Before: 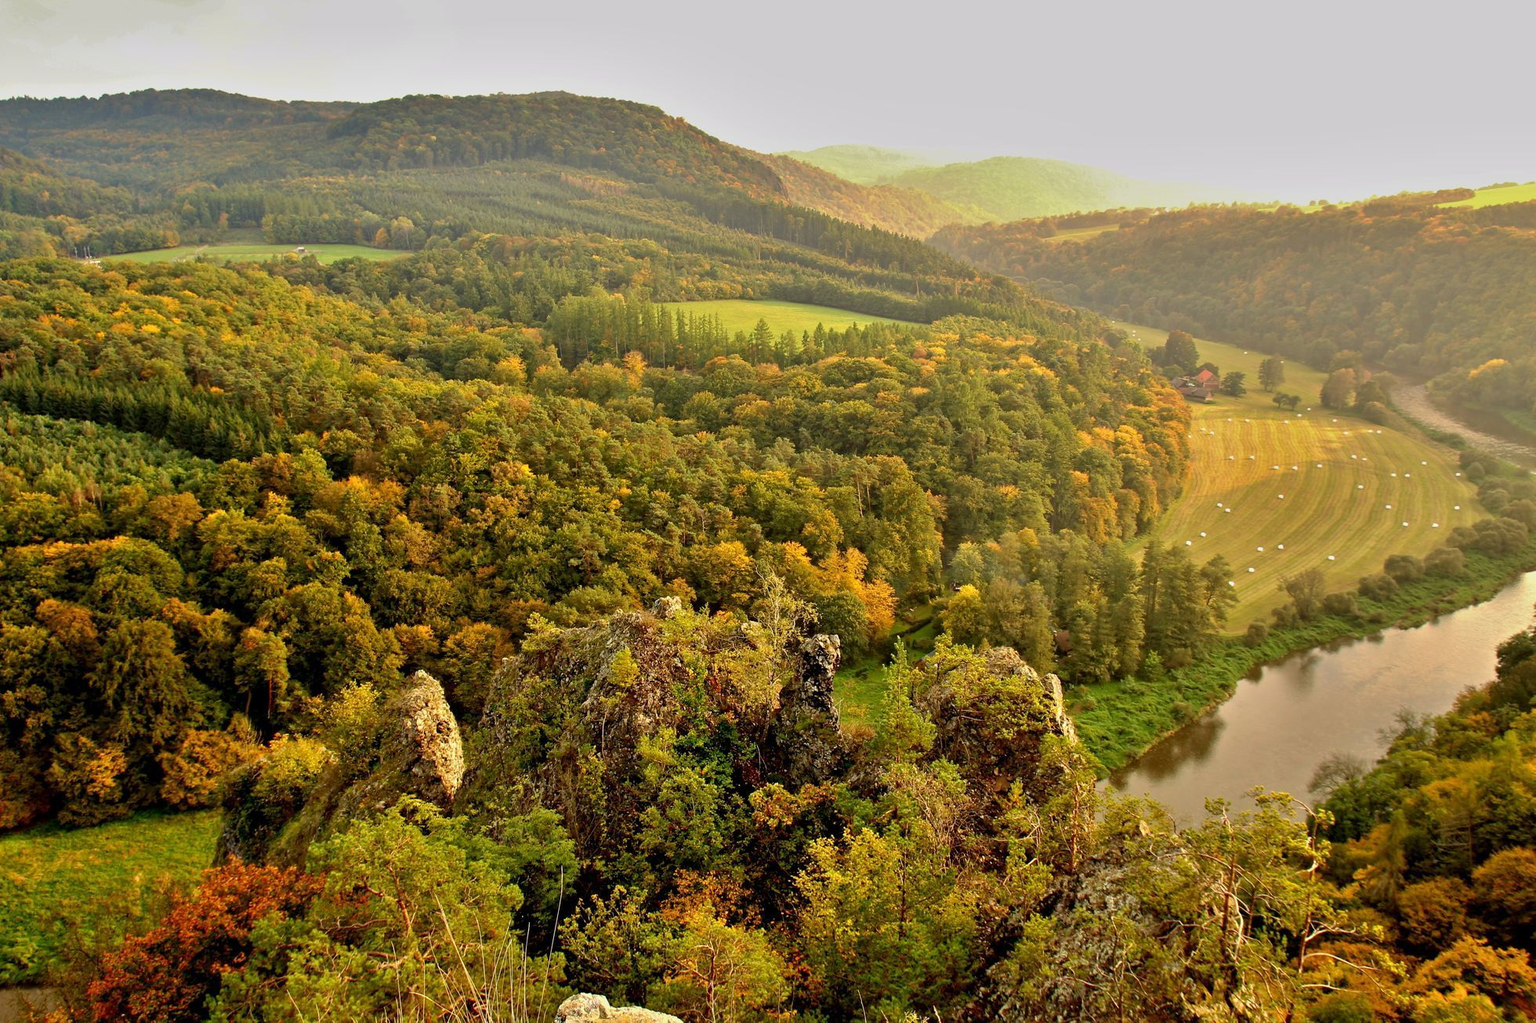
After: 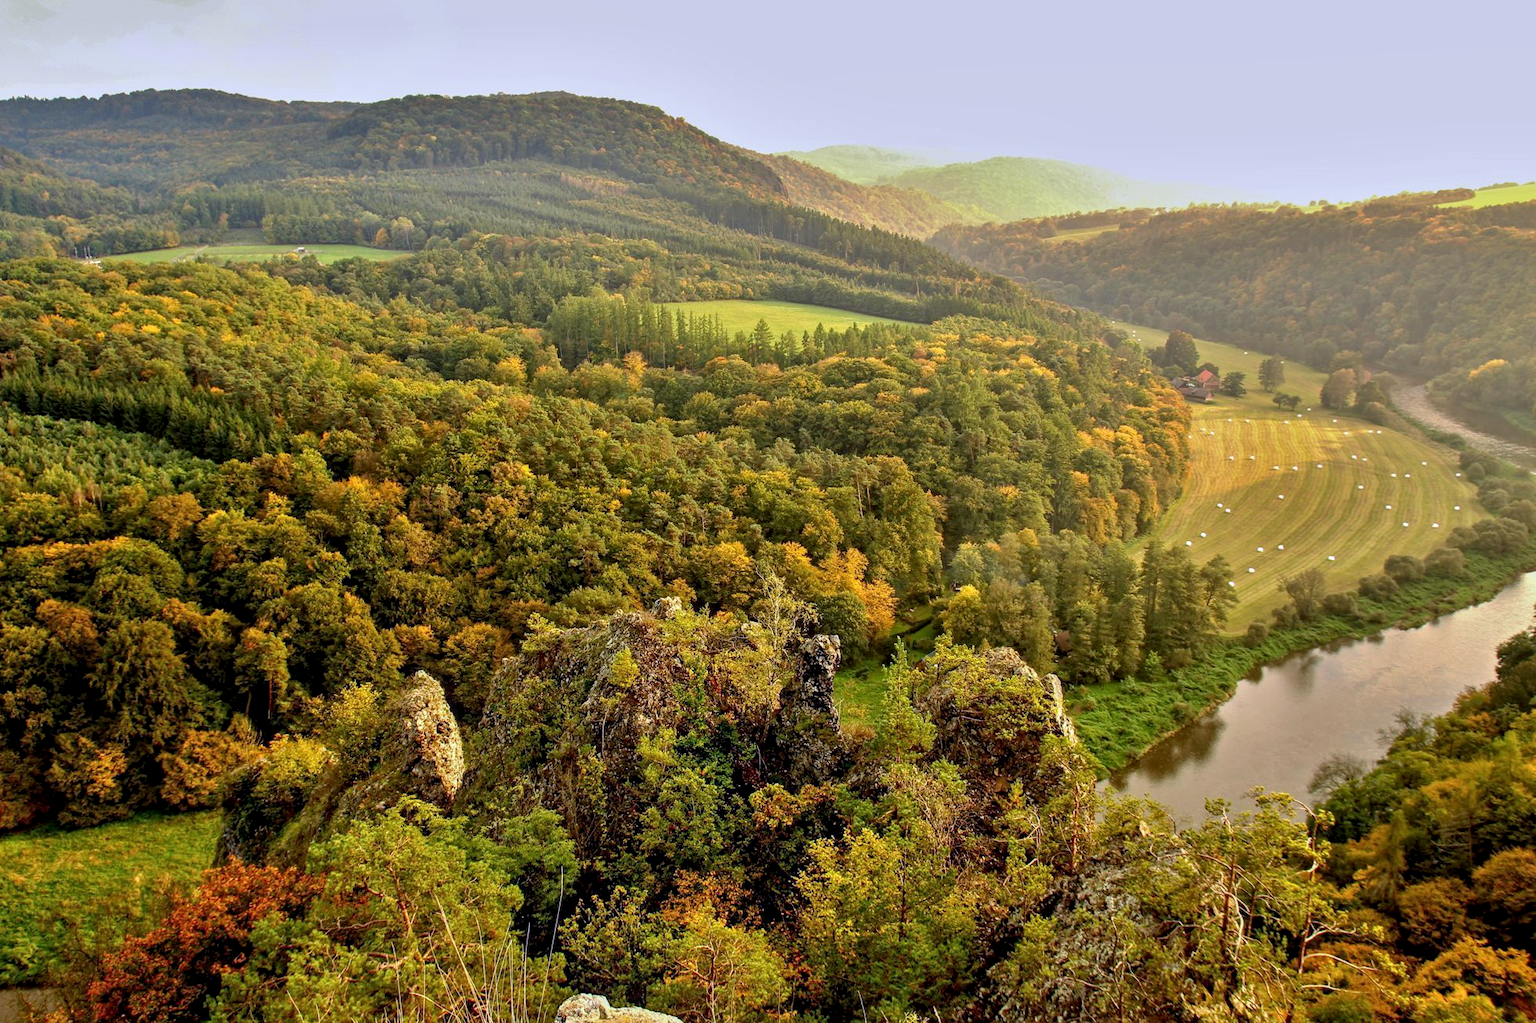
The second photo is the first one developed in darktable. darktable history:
local contrast: on, module defaults
white balance: red 0.967, blue 1.119, emerald 0.756
